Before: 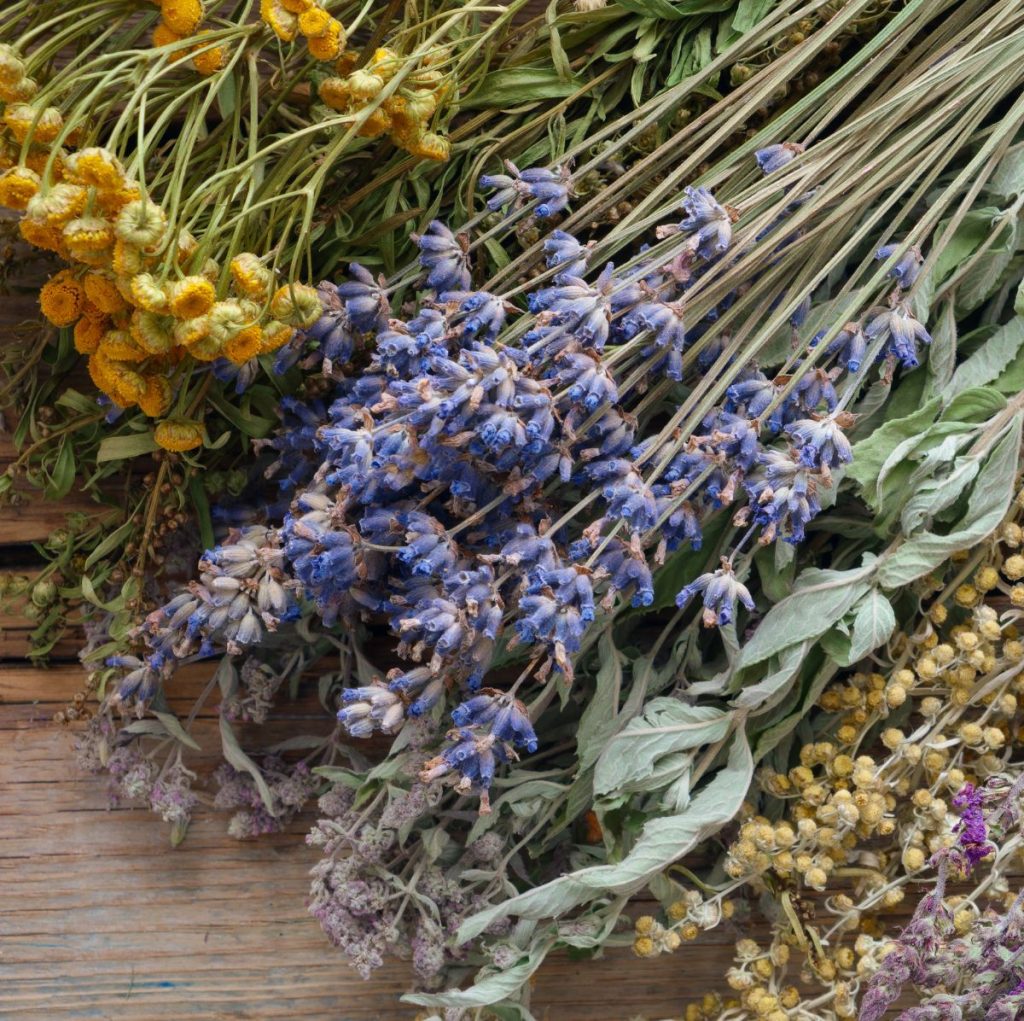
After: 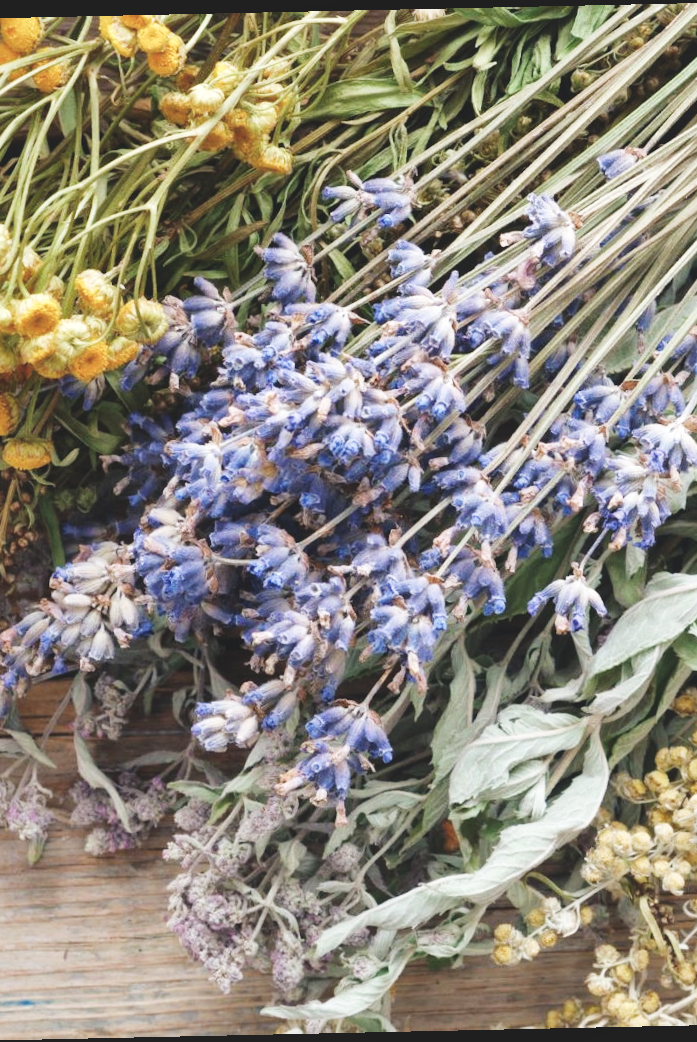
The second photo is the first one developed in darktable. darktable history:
crop and rotate: left 15.446%, right 17.836%
tone equalizer: -8 EV -0.417 EV, -7 EV -0.389 EV, -6 EV -0.333 EV, -5 EV -0.222 EV, -3 EV 0.222 EV, -2 EV 0.333 EV, -1 EV 0.389 EV, +0 EV 0.417 EV, edges refinement/feathering 500, mask exposure compensation -1.57 EV, preserve details no
exposure: black level correction -0.023, exposure 1.397 EV, compensate highlight preservation false
filmic rgb: middle gray luminance 29%, black relative exposure -10.3 EV, white relative exposure 5.5 EV, threshold 6 EV, target black luminance 0%, hardness 3.95, latitude 2.04%, contrast 1.132, highlights saturation mix 5%, shadows ↔ highlights balance 15.11%, add noise in highlights 0, preserve chrominance no, color science v3 (2019), use custom middle-gray values true, iterations of high-quality reconstruction 0, contrast in highlights soft, enable highlight reconstruction true
local contrast: mode bilateral grid, contrast 20, coarseness 50, detail 120%, midtone range 0.2
rotate and perspective: rotation -1.24°, automatic cropping off
